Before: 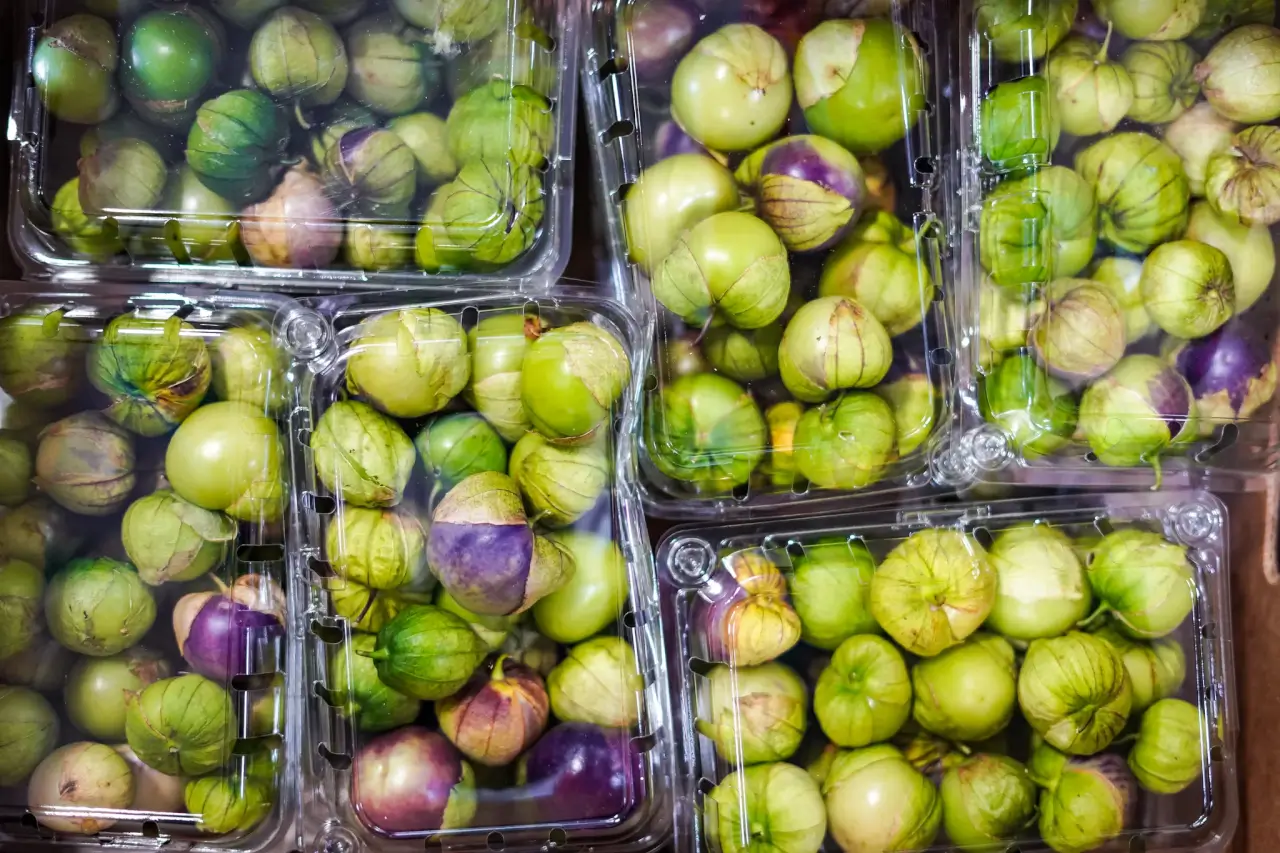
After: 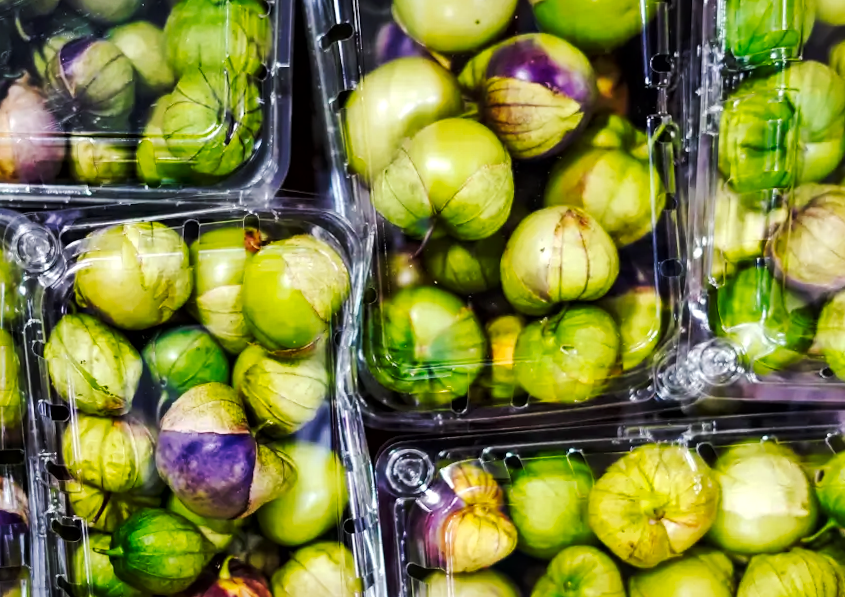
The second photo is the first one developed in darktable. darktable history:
tone curve: curves: ch0 [(0, 0) (0.003, 0.003) (0.011, 0.009) (0.025, 0.018) (0.044, 0.028) (0.069, 0.038) (0.1, 0.049) (0.136, 0.062) (0.177, 0.089) (0.224, 0.123) (0.277, 0.165) (0.335, 0.223) (0.399, 0.293) (0.468, 0.385) (0.543, 0.497) (0.623, 0.613) (0.709, 0.716) (0.801, 0.802) (0.898, 0.887) (1, 1)], preserve colors none
rotate and perspective: rotation 0.062°, lens shift (vertical) 0.115, lens shift (horizontal) -0.133, crop left 0.047, crop right 0.94, crop top 0.061, crop bottom 0.94
local contrast: mode bilateral grid, contrast 20, coarseness 50, detail 171%, midtone range 0.2
crop and rotate: left 17.046%, top 10.659%, right 12.989%, bottom 14.553%
